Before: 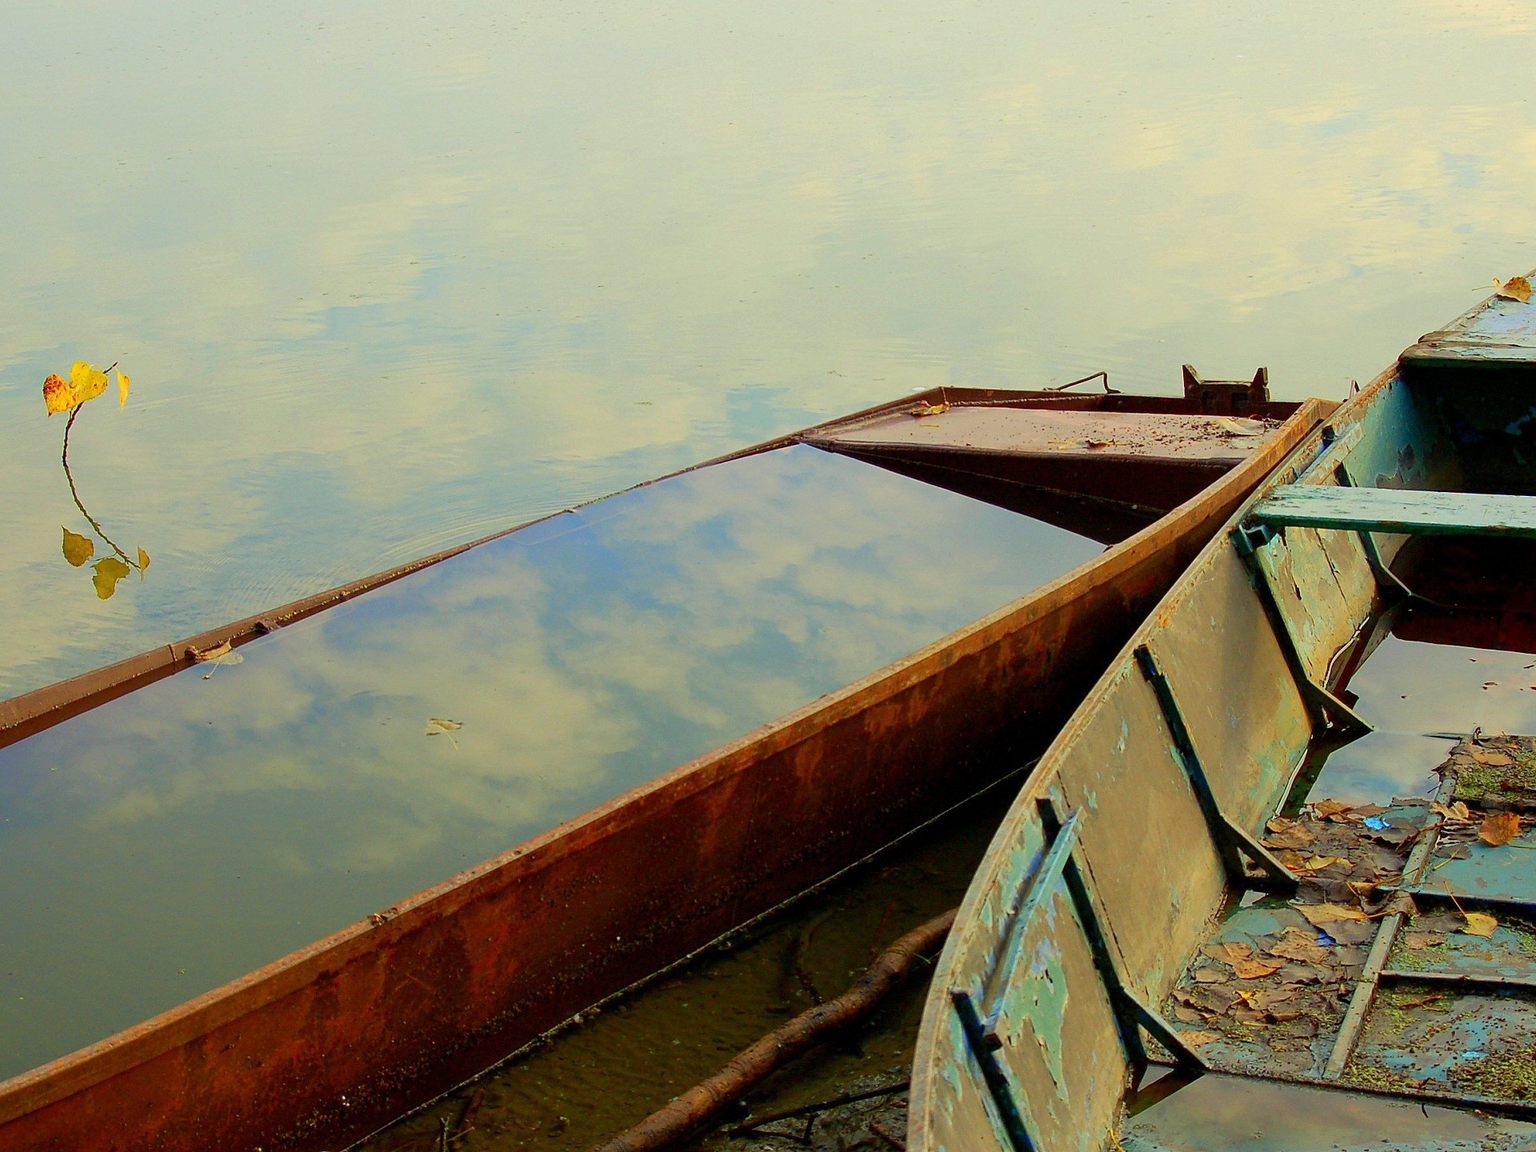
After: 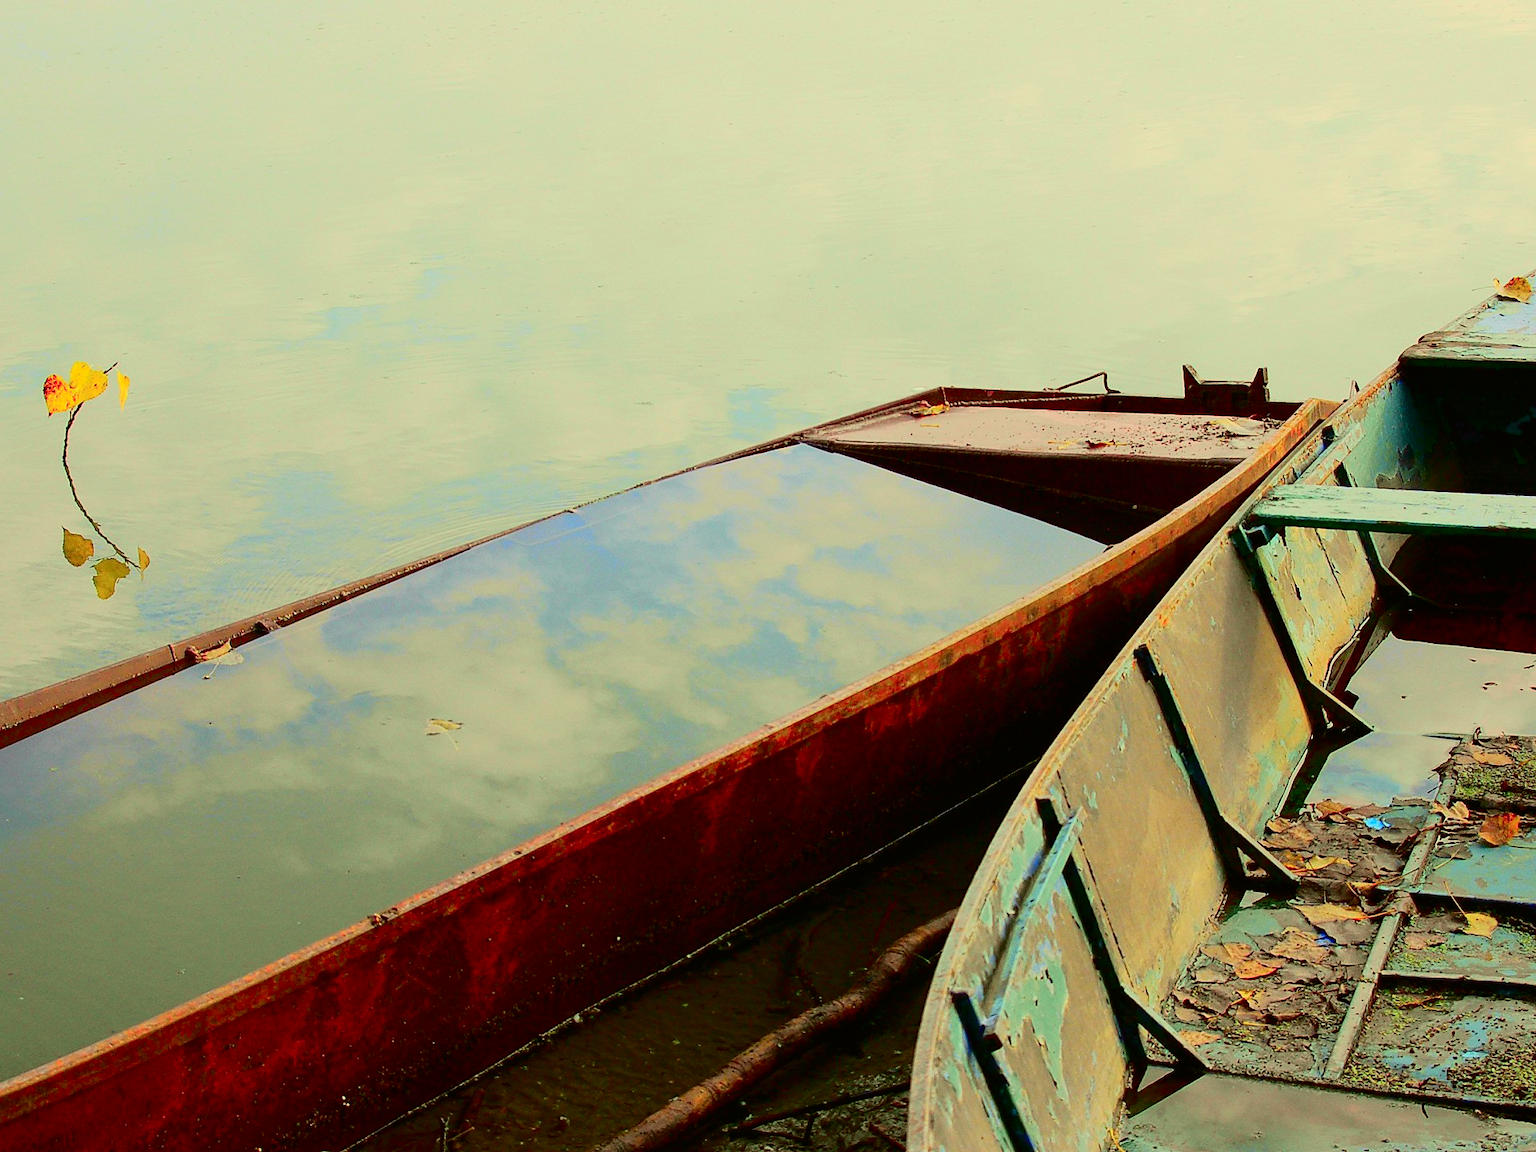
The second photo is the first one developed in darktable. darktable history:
tone curve: curves: ch0 [(0, 0.006) (0.184, 0.117) (0.405, 0.46) (0.456, 0.528) (0.634, 0.728) (0.877, 0.89) (0.984, 0.935)]; ch1 [(0, 0) (0.443, 0.43) (0.492, 0.489) (0.566, 0.579) (0.595, 0.625) (0.608, 0.667) (0.65, 0.729) (1, 1)]; ch2 [(0, 0) (0.33, 0.301) (0.421, 0.443) (0.447, 0.489) (0.495, 0.505) (0.537, 0.583) (0.586, 0.591) (0.663, 0.686) (1, 1)], color space Lab, independent channels, preserve colors none
